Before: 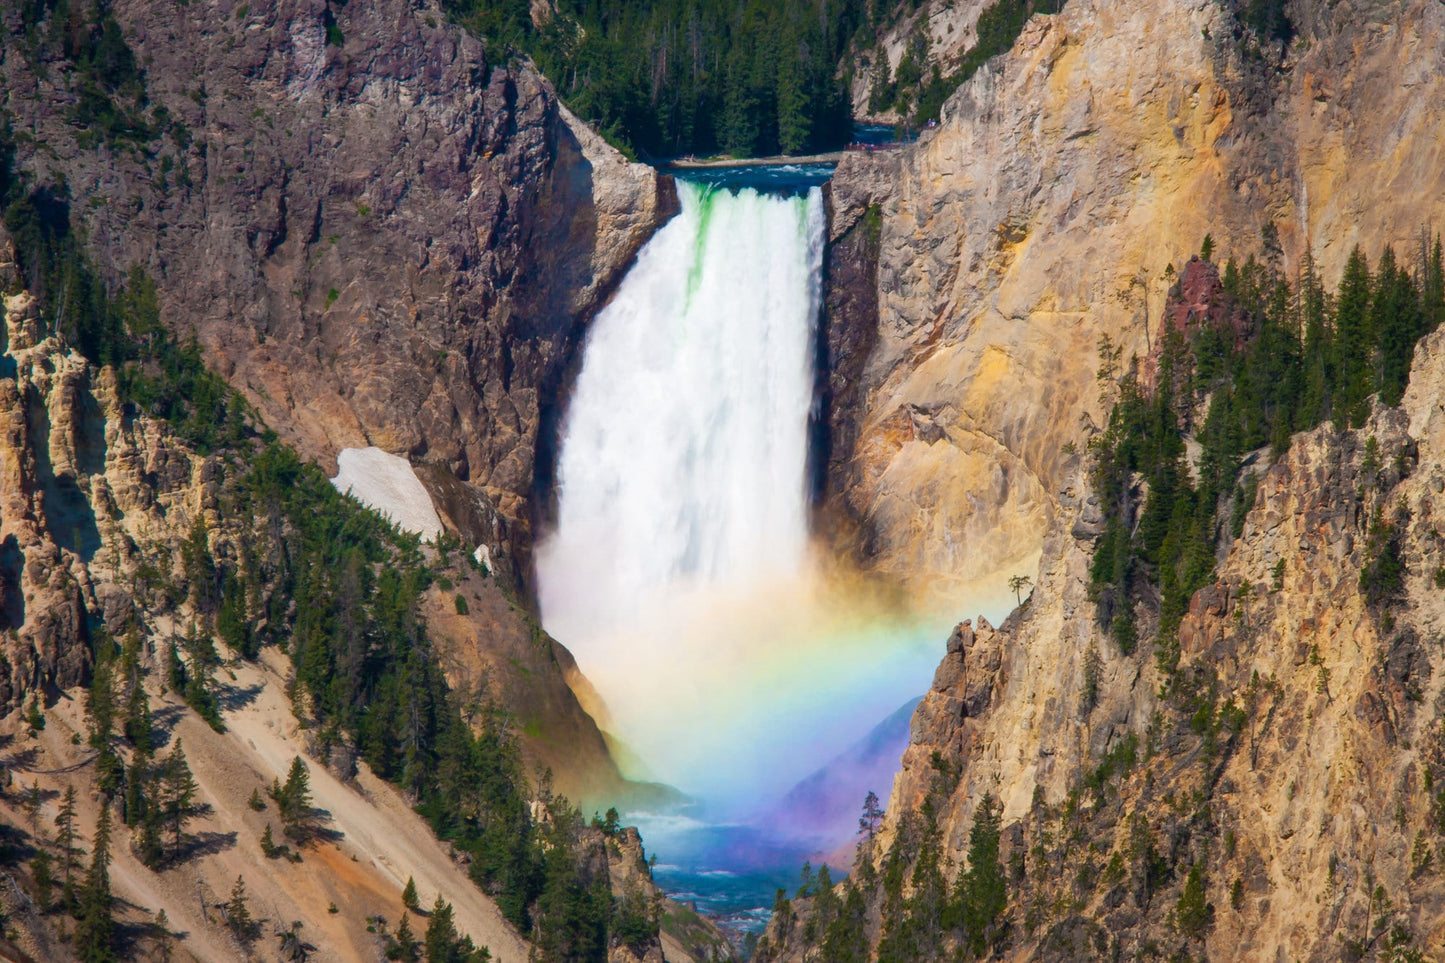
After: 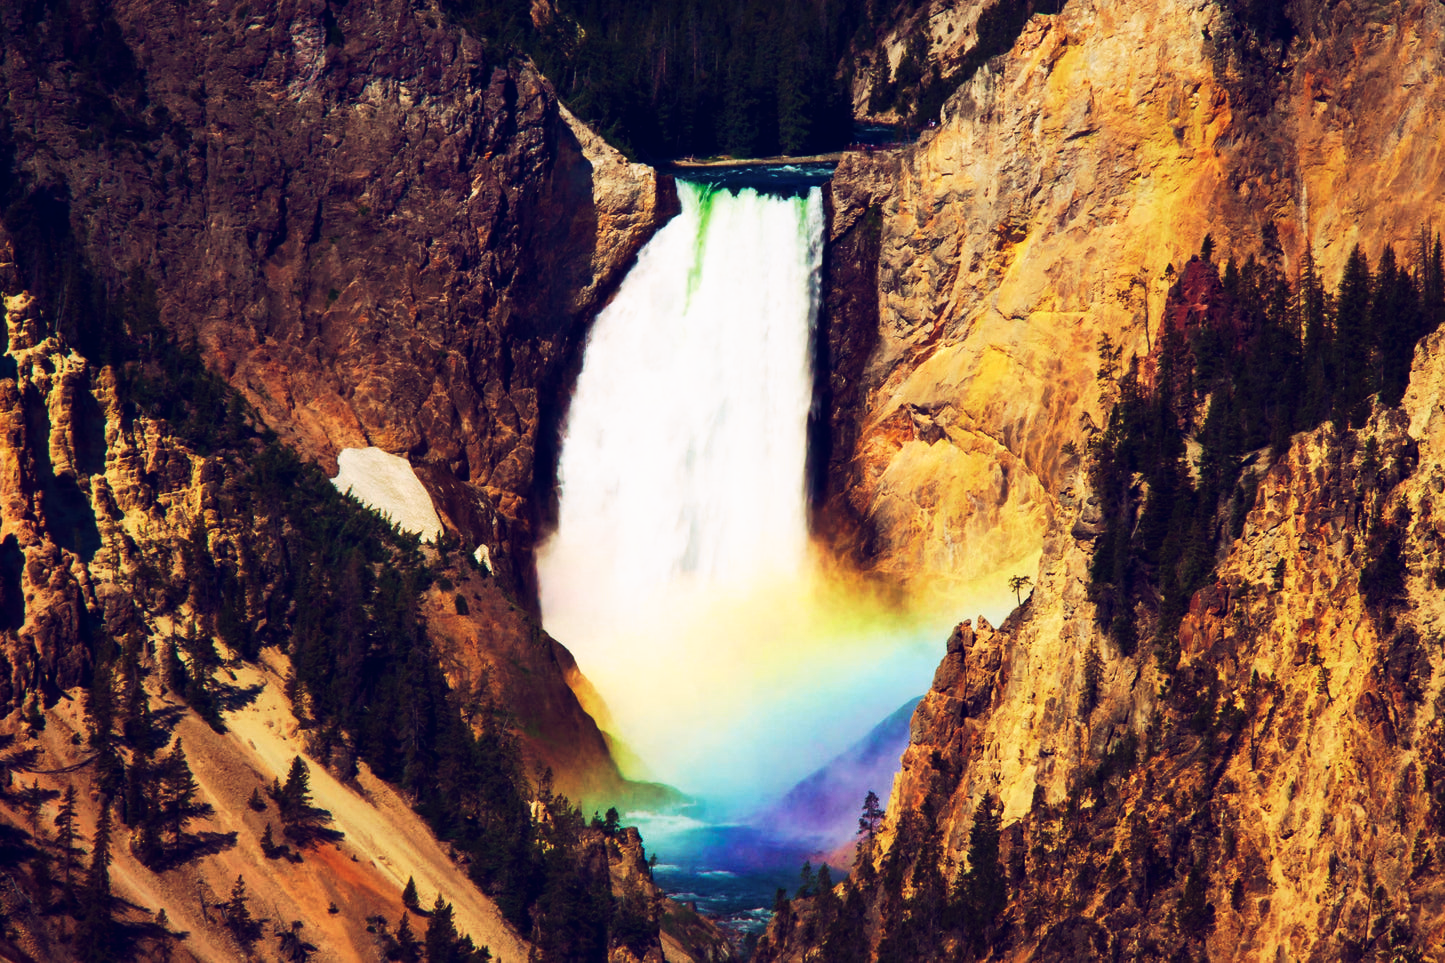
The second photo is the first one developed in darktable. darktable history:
tone curve: curves: ch0 [(0, 0) (0.003, 0.007) (0.011, 0.009) (0.025, 0.01) (0.044, 0.012) (0.069, 0.013) (0.1, 0.014) (0.136, 0.021) (0.177, 0.038) (0.224, 0.06) (0.277, 0.099) (0.335, 0.16) (0.399, 0.227) (0.468, 0.329) (0.543, 0.45) (0.623, 0.594) (0.709, 0.756) (0.801, 0.868) (0.898, 0.971) (1, 1)], preserve colors none
color look up table: target L [91.14, 92.51, 92.02, 82.62, 78.3, 75.02, 72.79, 69.32, 65.07, 63.45, 52.72, 41.82, 31.73, 200.07, 78.95, 75.11, 74.26, 66.49, 60.63, 58.27, 54.54, 43.95, 48.51, 43.63, 31.72, 11.42, 3.811, 84.63, 77.31, 64.67, 65.02, 62.6, 60.34, 49.75, 44.14, 39.83, 48.09, 46.87, 31.33, 10.25, 90.54, 83.3, 78.26, 77.42, 60.12, 49.13, 42.91, 26.72, 14.71], target a [-19.72, -15.05, -16.56, -47.33, -50.34, -40.26, -24.62, -36.73, -26.57, -6.873, -25.57, -2.981, -6.741, 0, 12.89, 16.22, 15.76, 32.18, 43, 50.89, 45.6, 24.9, 39.47, 39.65, 16.99, 37.32, 33.15, 9.341, 28.04, 45.21, 6.027, 60.48, 32.16, 30.11, 36.25, 22.14, 41.92, 47.29, 39.31, 37.28, -9.753, -38.82, -21.95, -28.13, -20.73, -1.546, 5.008, -5.99, 16.63], target b [59.36, 39.75, 45.43, 28.71, 46.04, 19.12, 40.45, 30.5, 17.86, 28.75, 24.39, 2.927, -0.44, 0, 18.52, 32.69, 44.67, 22.48, 34.45, 12.59, 32.7, 20.2, 13.51, 19.24, -3.109, -29.39, -41.49, 2.993, -22.37, -12.36, -39.05, -42.46, 7.41, -63.66, -26.19, -25.06, -3.529, -68.34, -38.99, -43.13, -10.27, -18.22, -21.38, 3.954, -2.264, -3.61, -30.05, -14.92, -35.03], num patches 49
